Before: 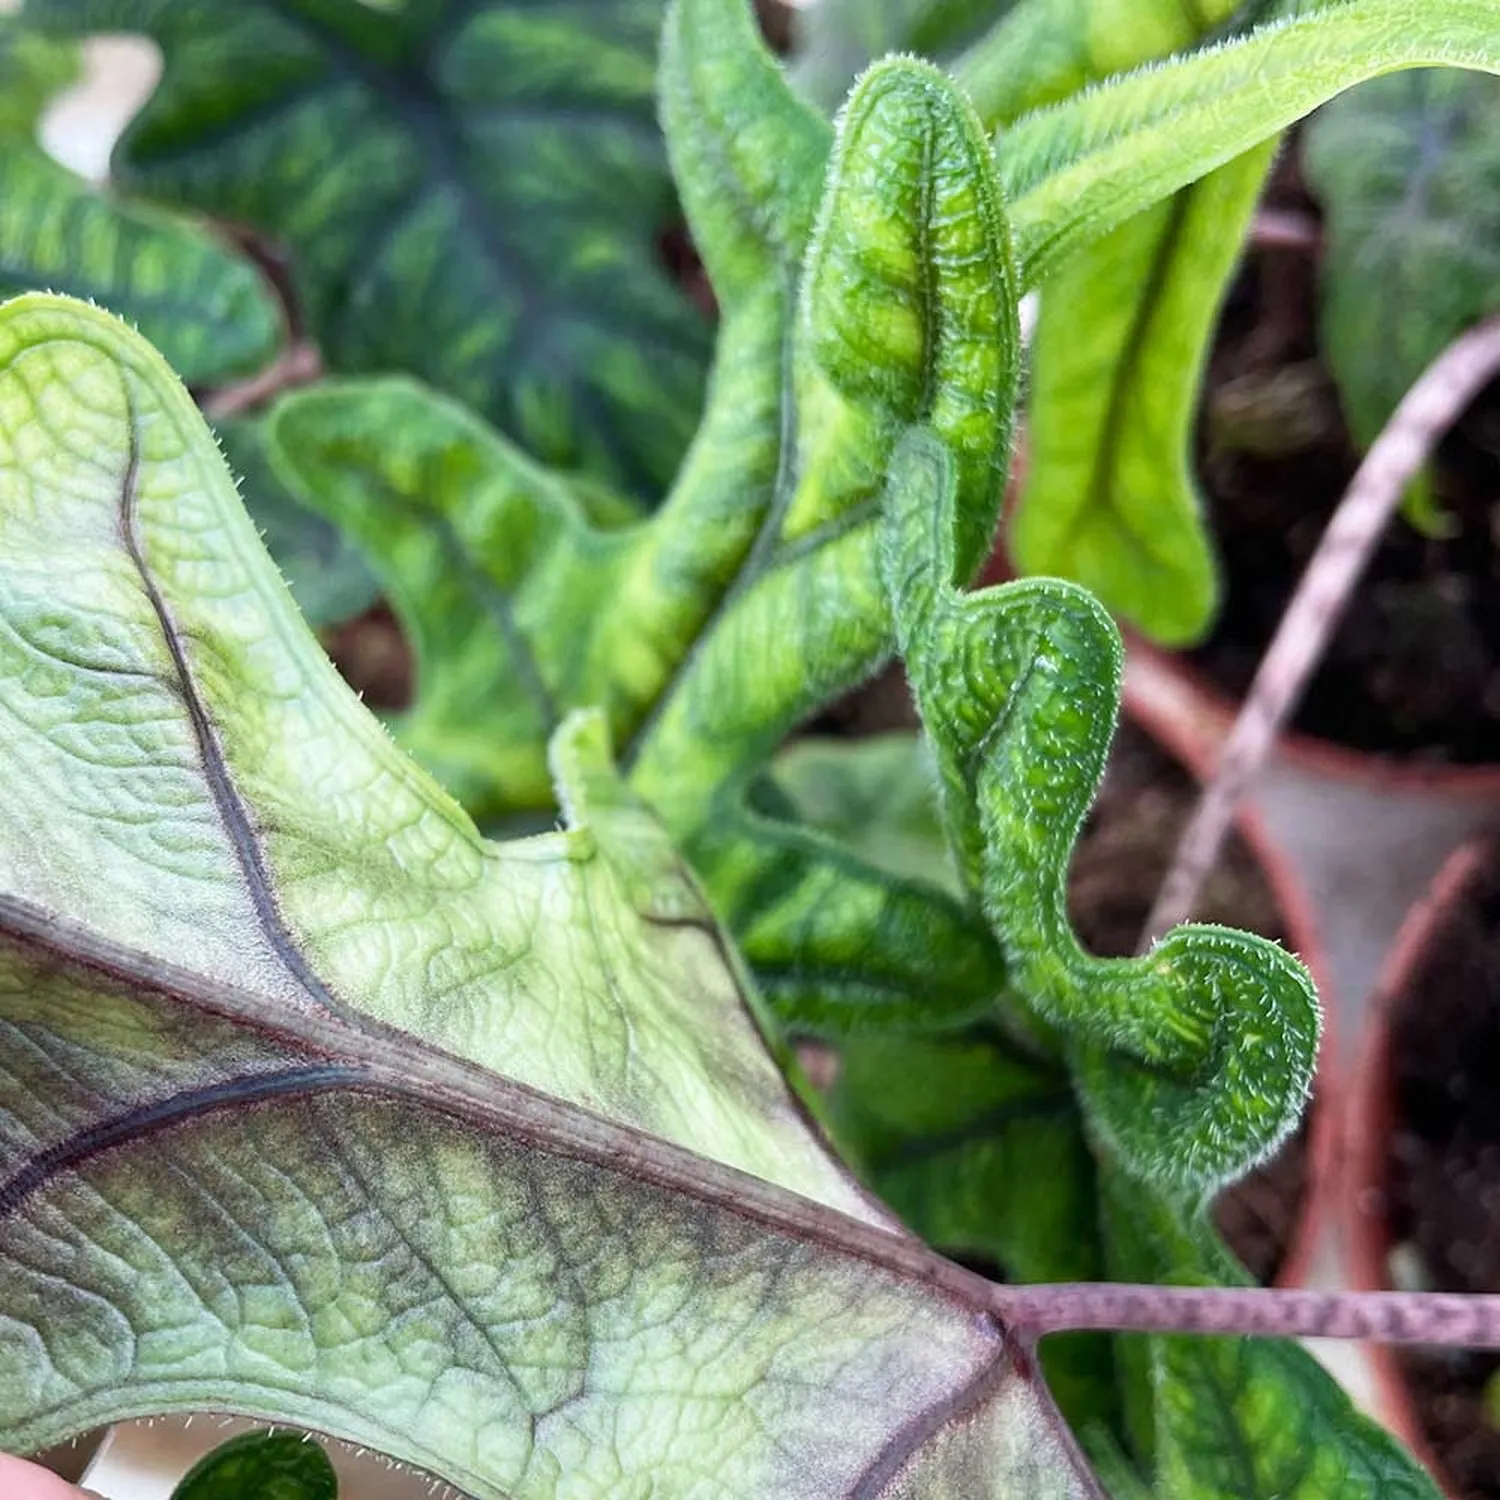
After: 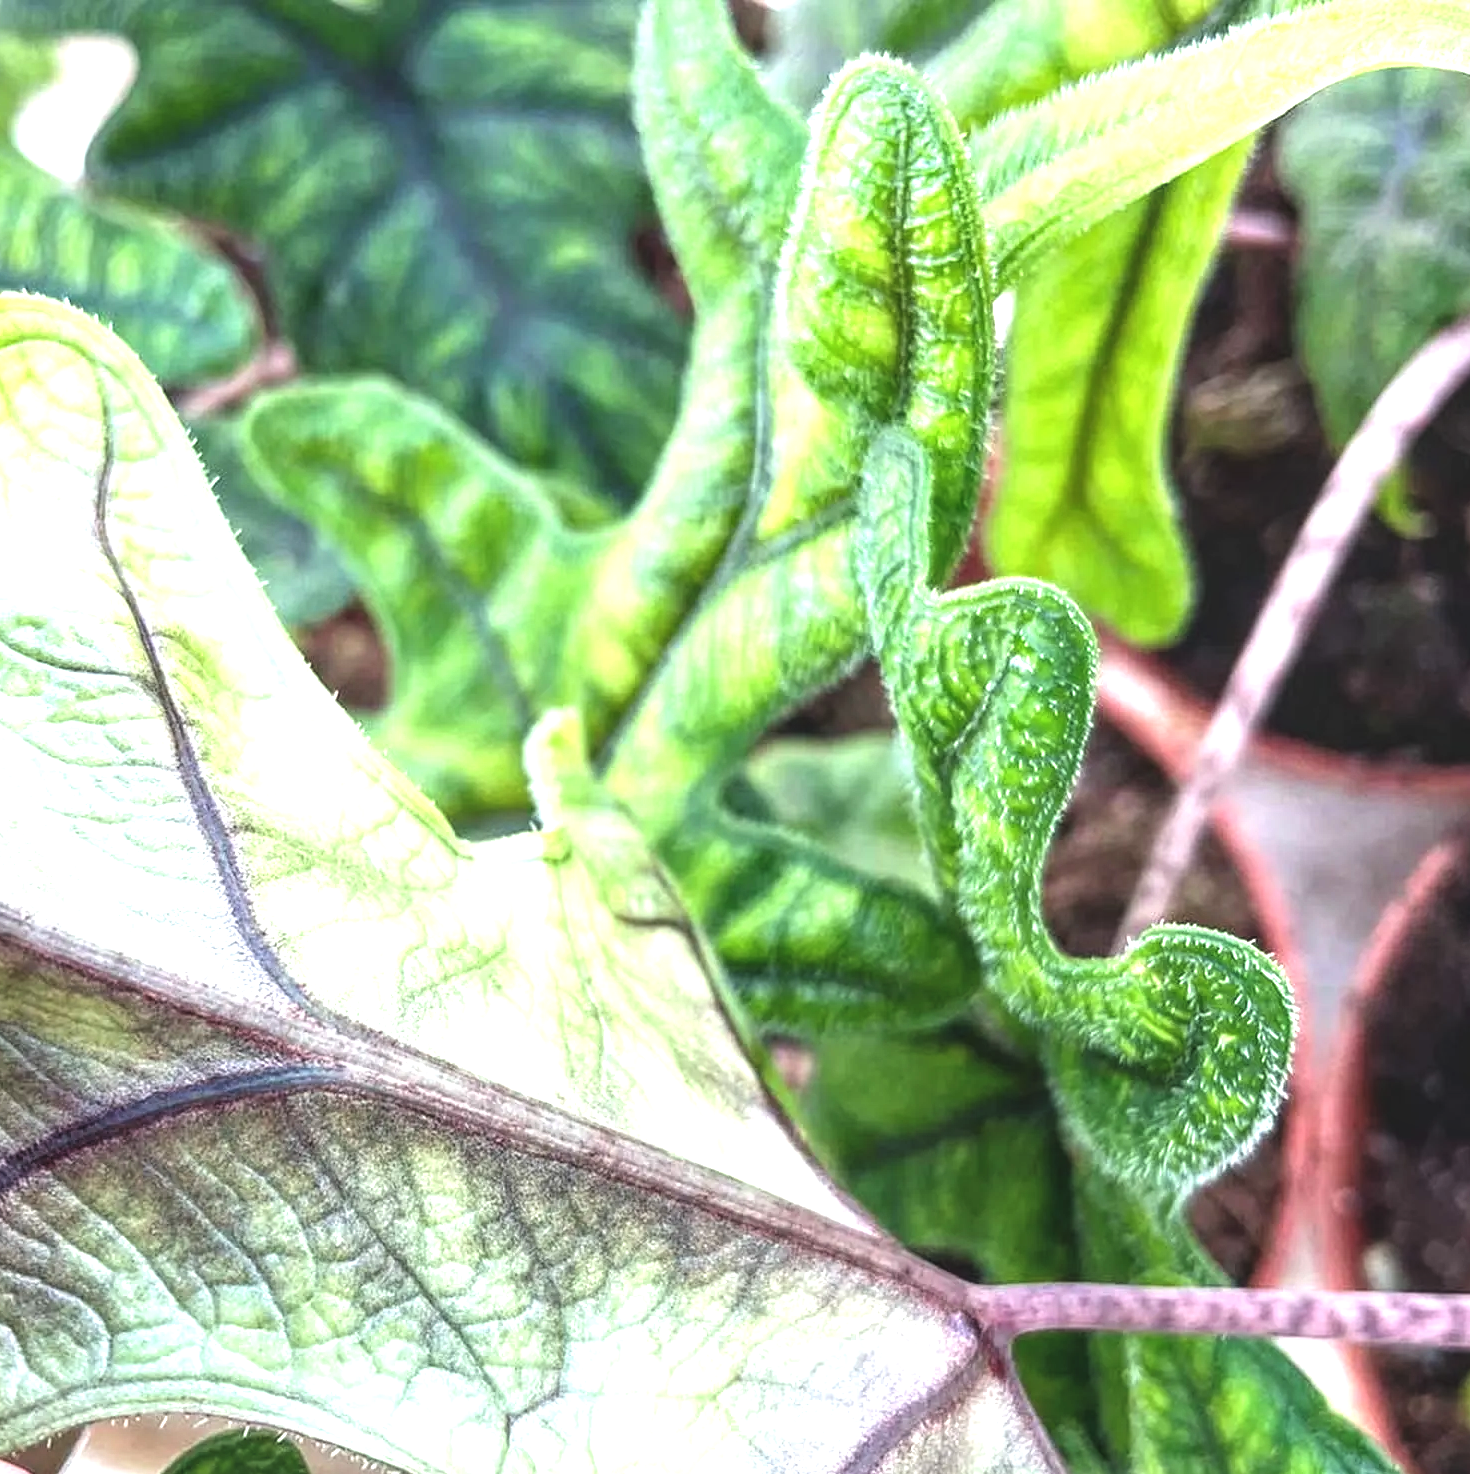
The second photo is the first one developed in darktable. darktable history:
exposure: black level correction -0.006, exposure 1 EV, compensate highlight preservation false
crop: left 1.697%, right 0.286%, bottom 1.726%
local contrast: on, module defaults
